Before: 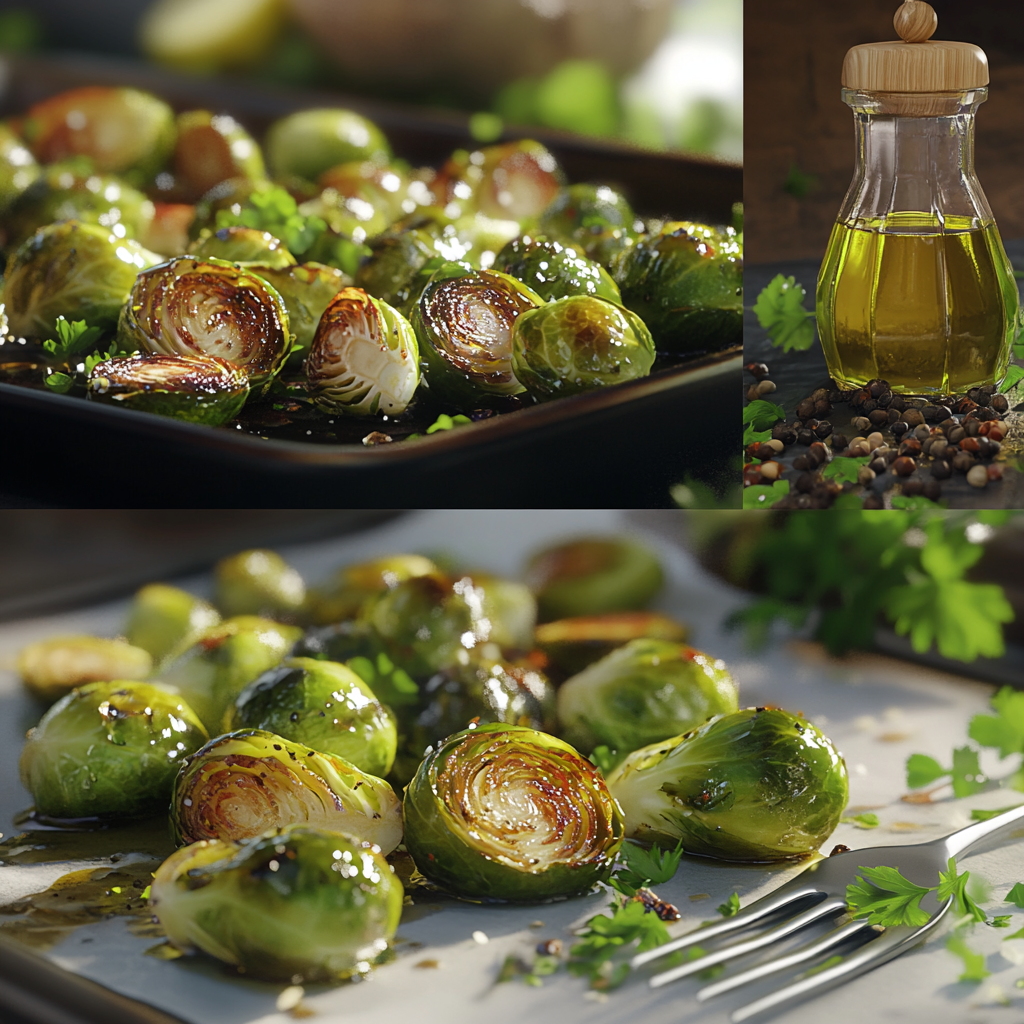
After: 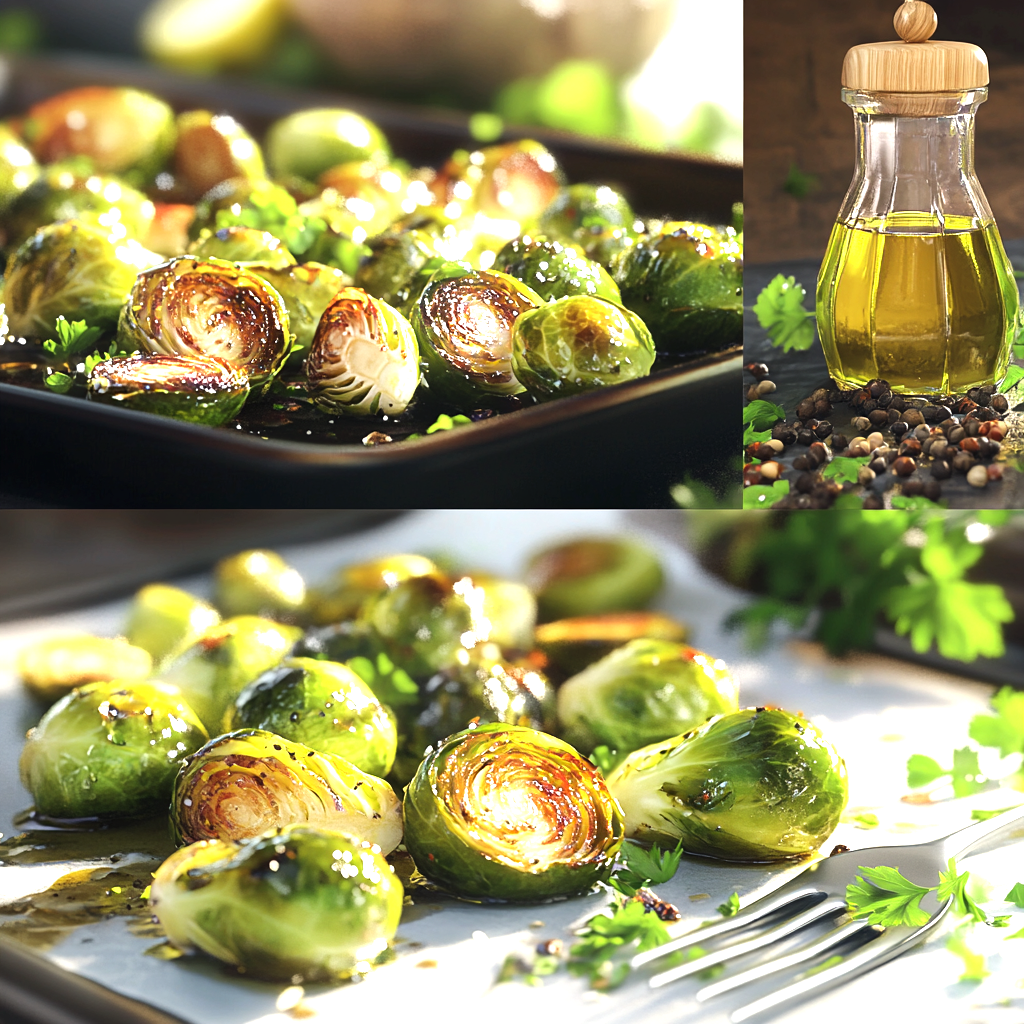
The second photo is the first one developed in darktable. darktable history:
tone equalizer: -8 EV -0.417 EV, -7 EV -0.389 EV, -6 EV -0.333 EV, -5 EV -0.222 EV, -3 EV 0.222 EV, -2 EV 0.333 EV, -1 EV 0.389 EV, +0 EV 0.417 EV, edges refinement/feathering 500, mask exposure compensation -1.57 EV, preserve details no
exposure: black level correction 0, exposure 1.2 EV, compensate exposure bias true, compensate highlight preservation false
